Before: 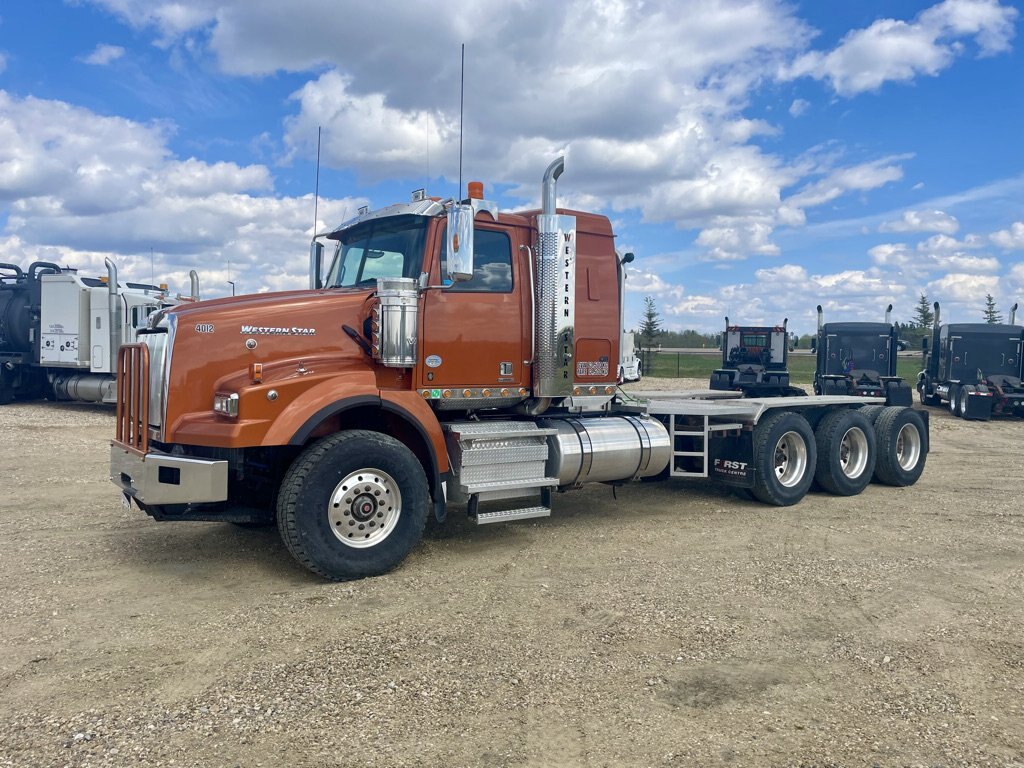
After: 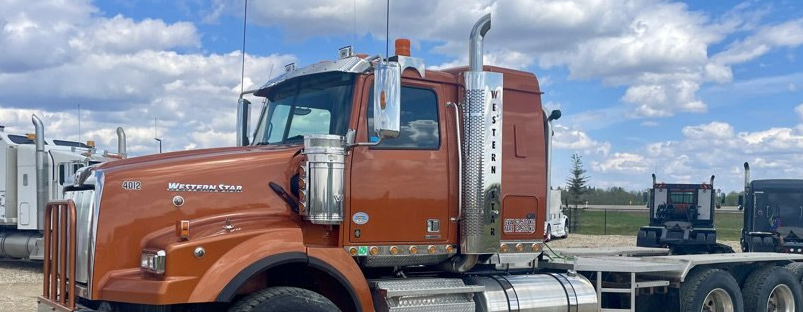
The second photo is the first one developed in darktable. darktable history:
crop: left 7.206%, top 18.742%, right 14.315%, bottom 40.522%
